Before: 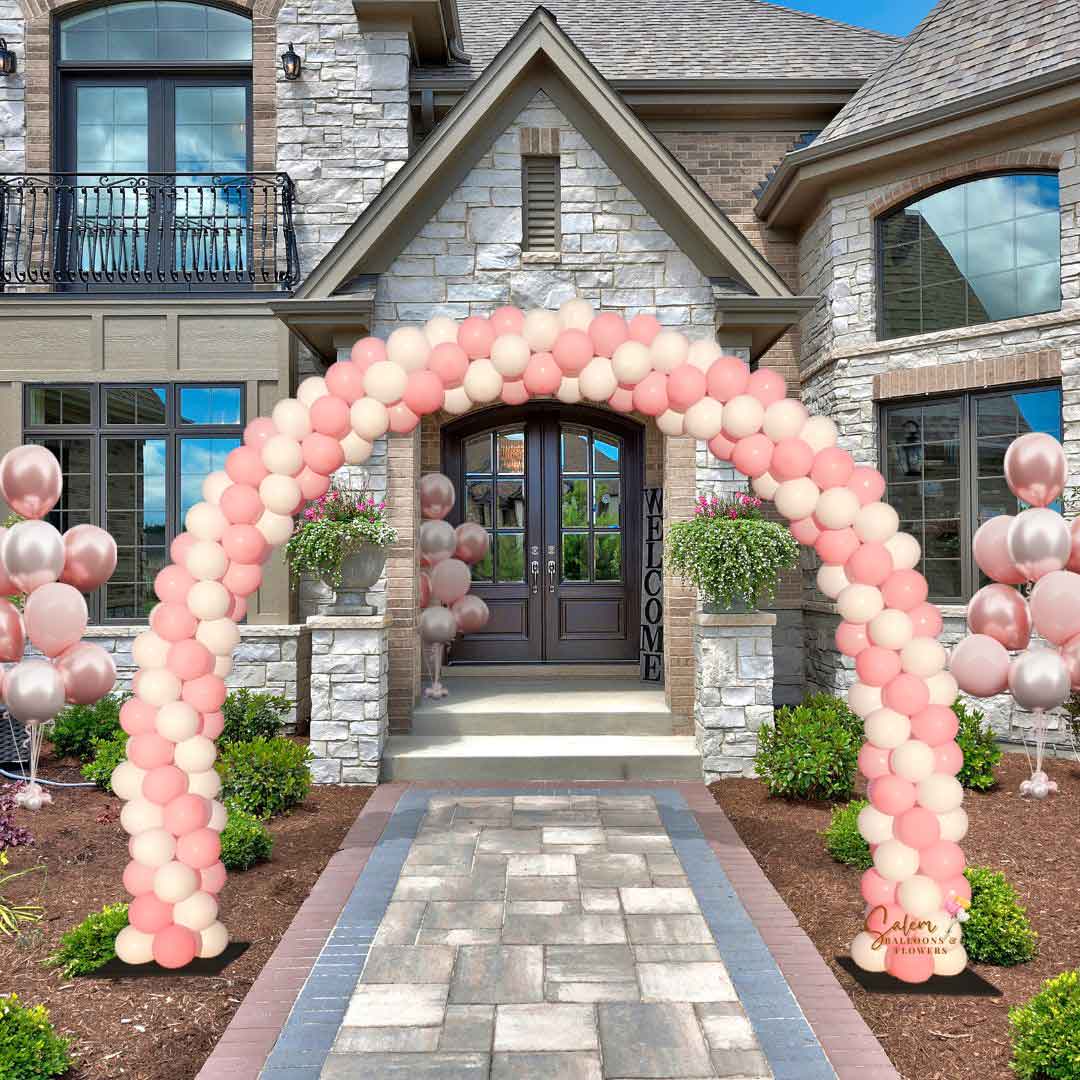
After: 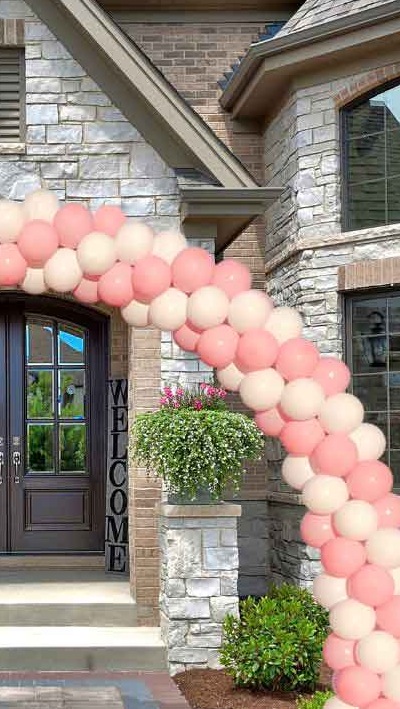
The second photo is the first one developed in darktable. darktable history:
crop and rotate: left 49.618%, top 10.11%, right 13.272%, bottom 24.201%
